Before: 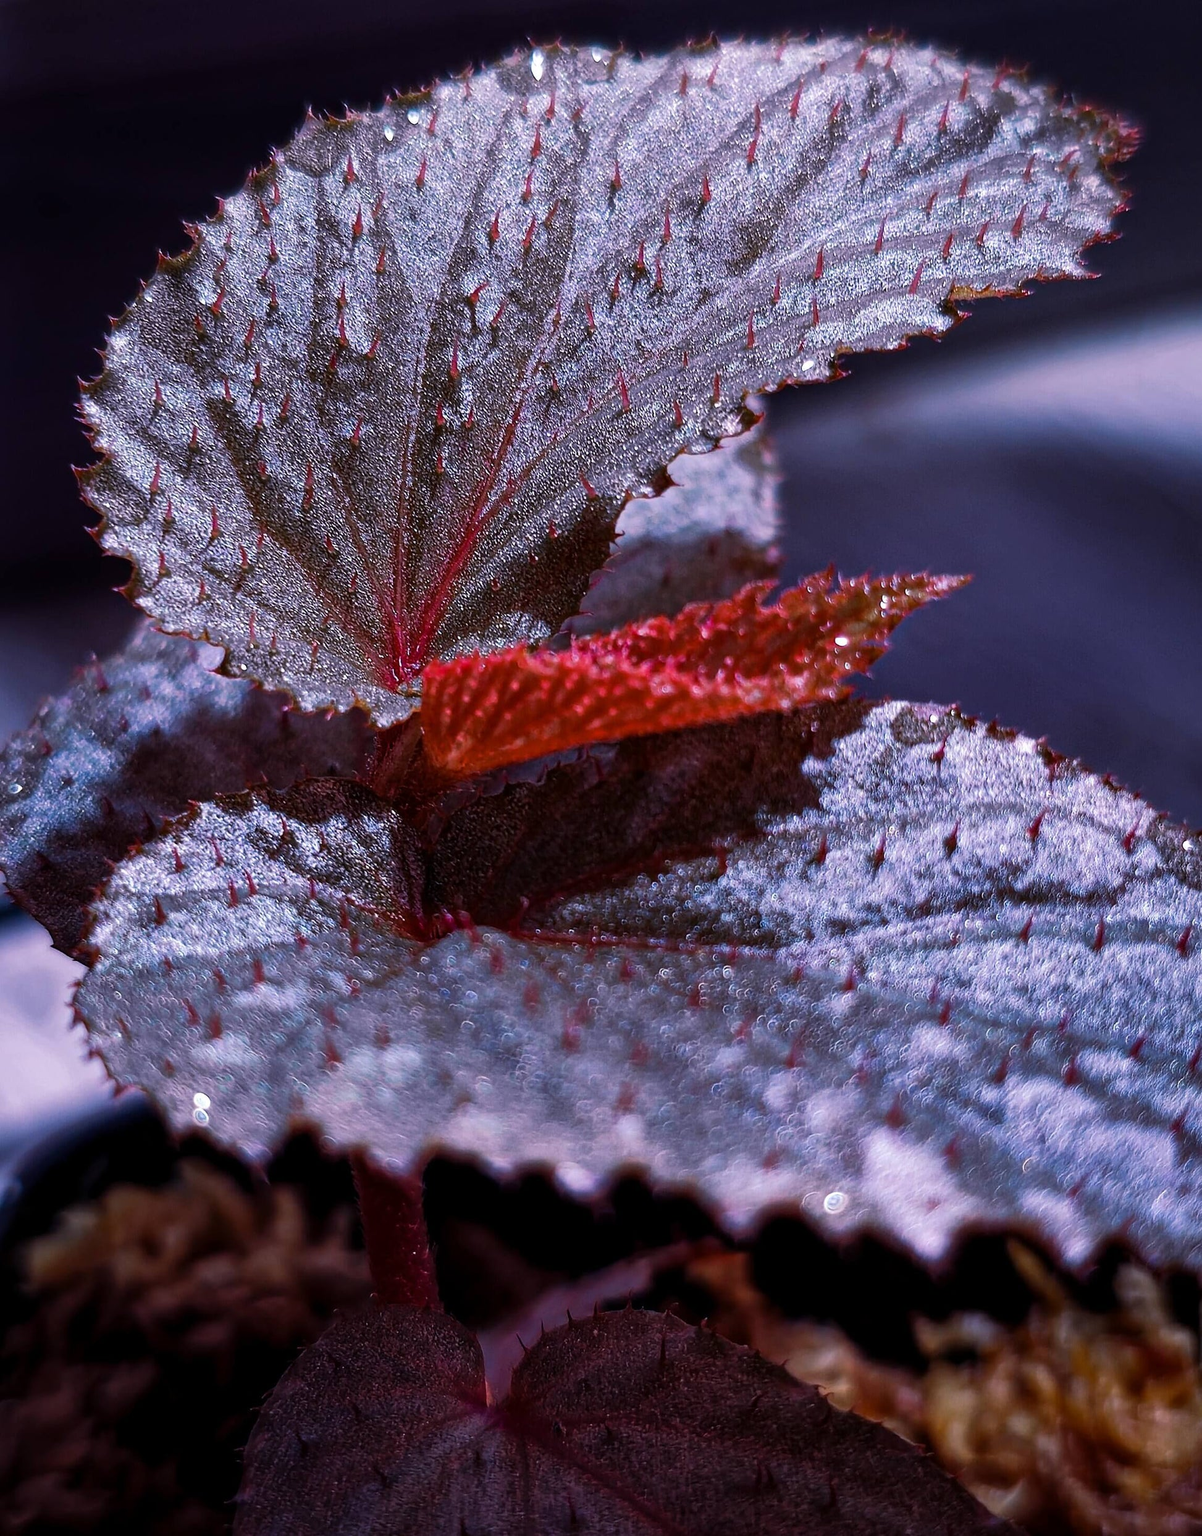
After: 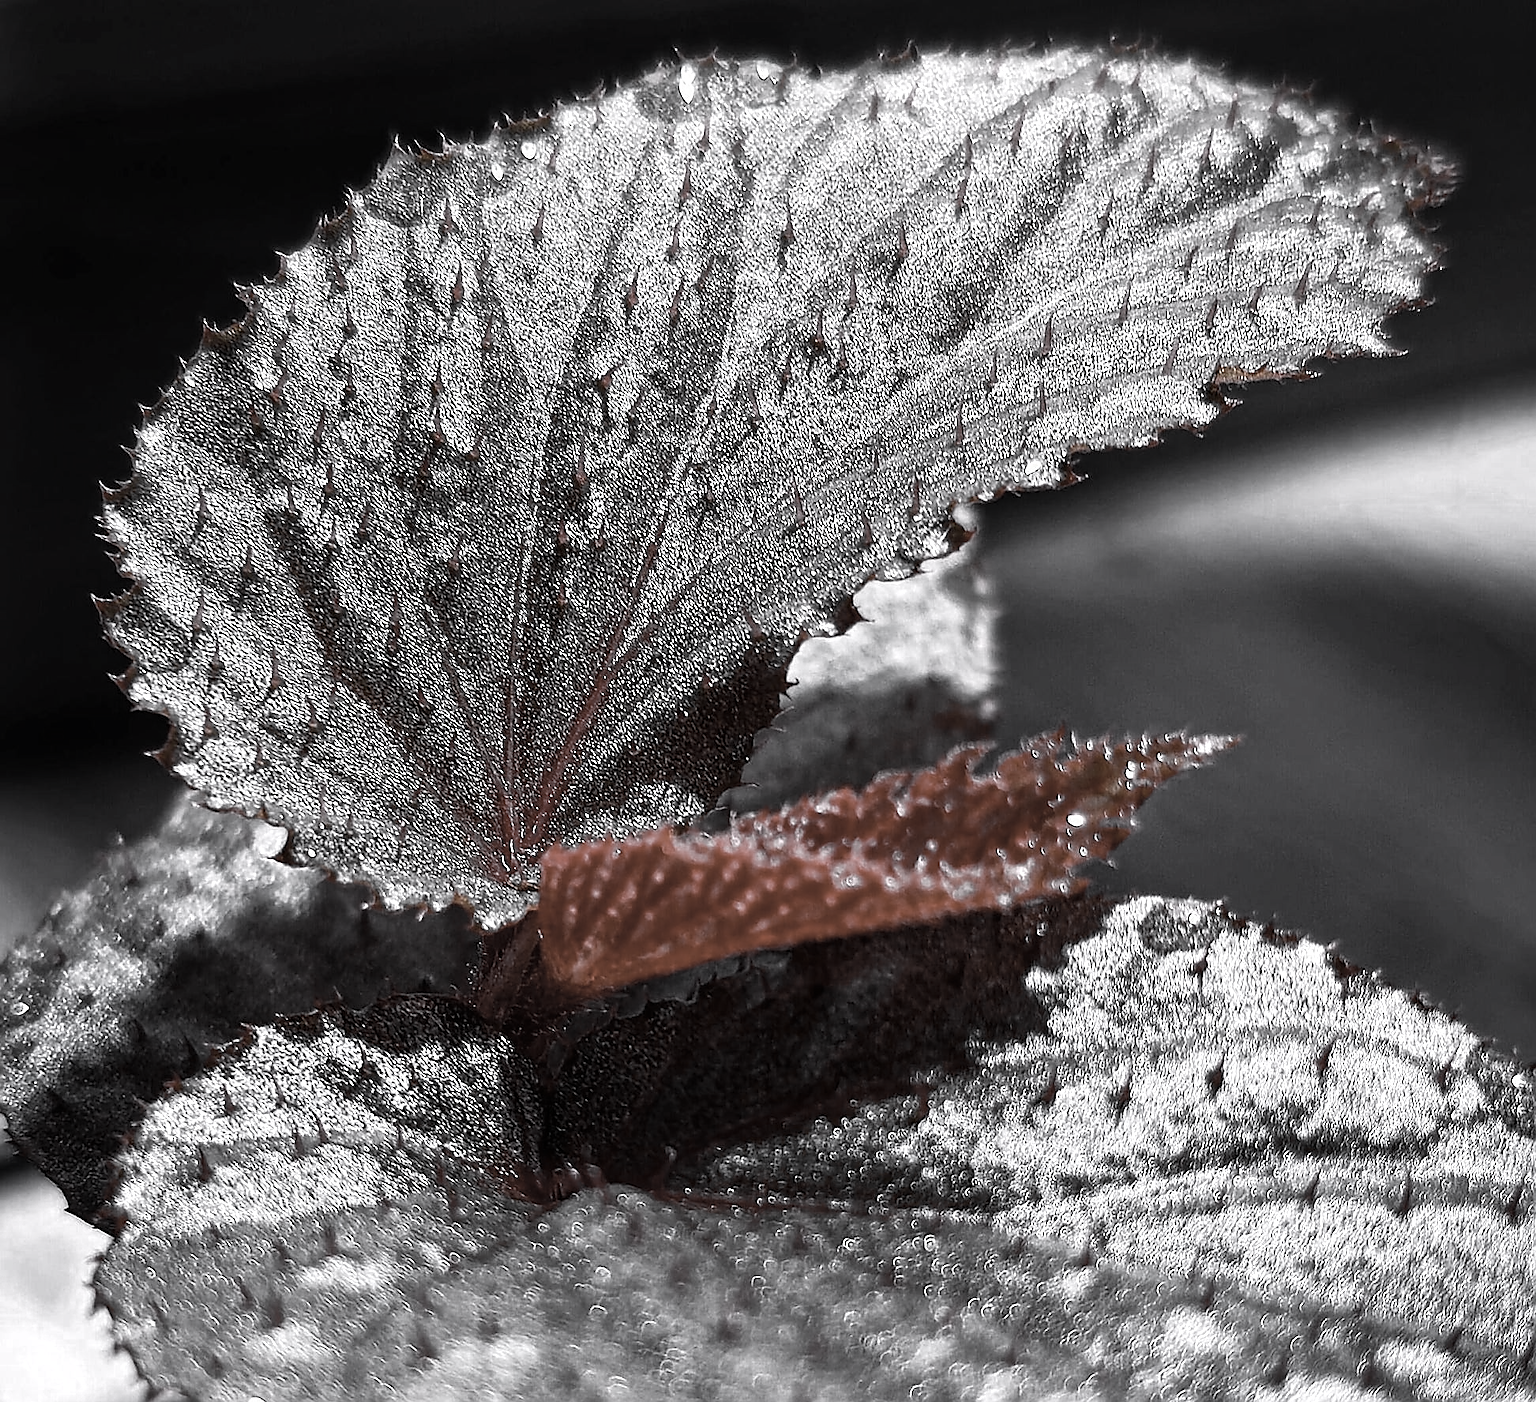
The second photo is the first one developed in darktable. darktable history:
sharpen: radius 1.4, amount 1.25, threshold 0.7
color zones: curves: ch0 [(0, 0.613) (0.01, 0.613) (0.245, 0.448) (0.498, 0.529) (0.642, 0.665) (0.879, 0.777) (0.99, 0.613)]; ch1 [(0, 0.035) (0.121, 0.189) (0.259, 0.197) (0.415, 0.061) (0.589, 0.022) (0.732, 0.022) (0.857, 0.026) (0.991, 0.053)]
crop: bottom 28.576%
